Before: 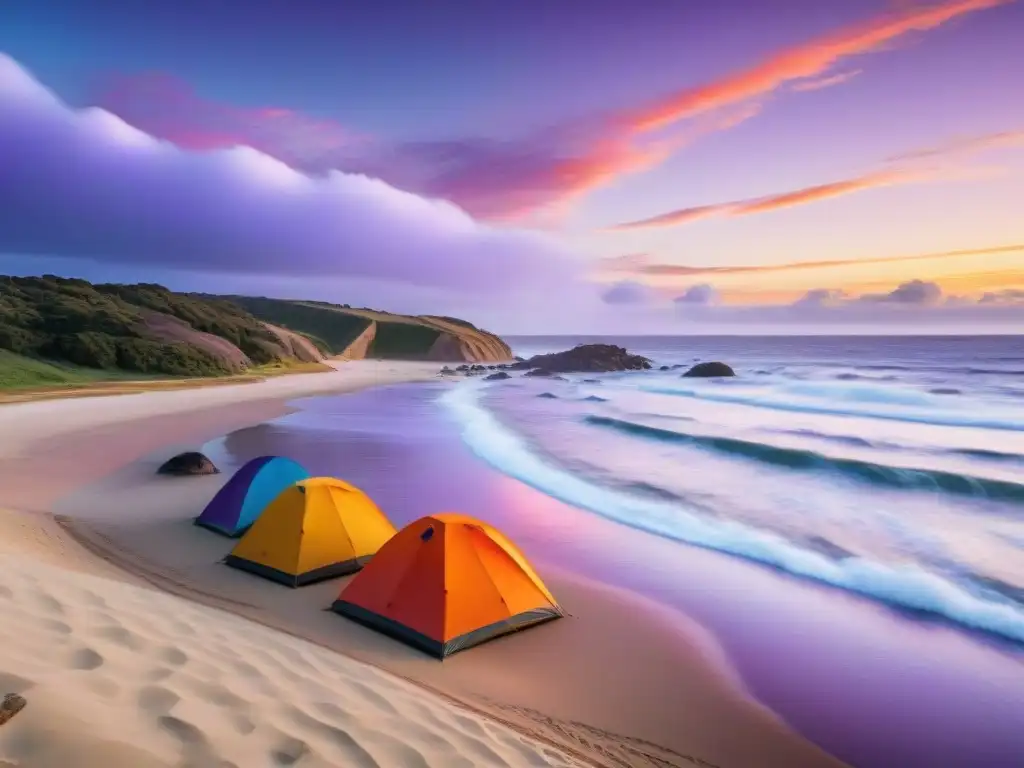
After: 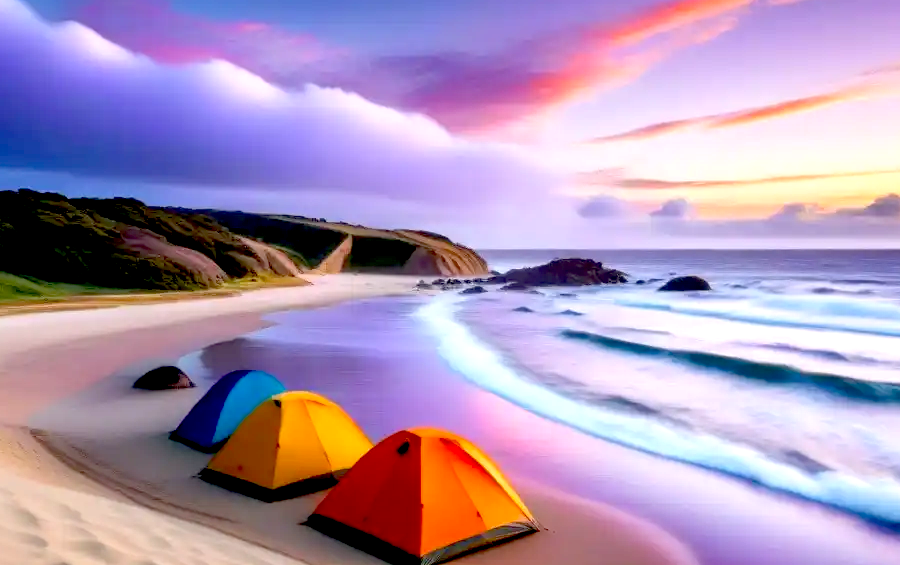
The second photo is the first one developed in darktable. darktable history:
exposure: black level correction 0.04, exposure 0.5 EV, compensate highlight preservation false
crop and rotate: left 2.425%, top 11.305%, right 9.6%, bottom 15.08%
shadows and highlights: shadows 37.27, highlights -28.18, soften with gaussian
